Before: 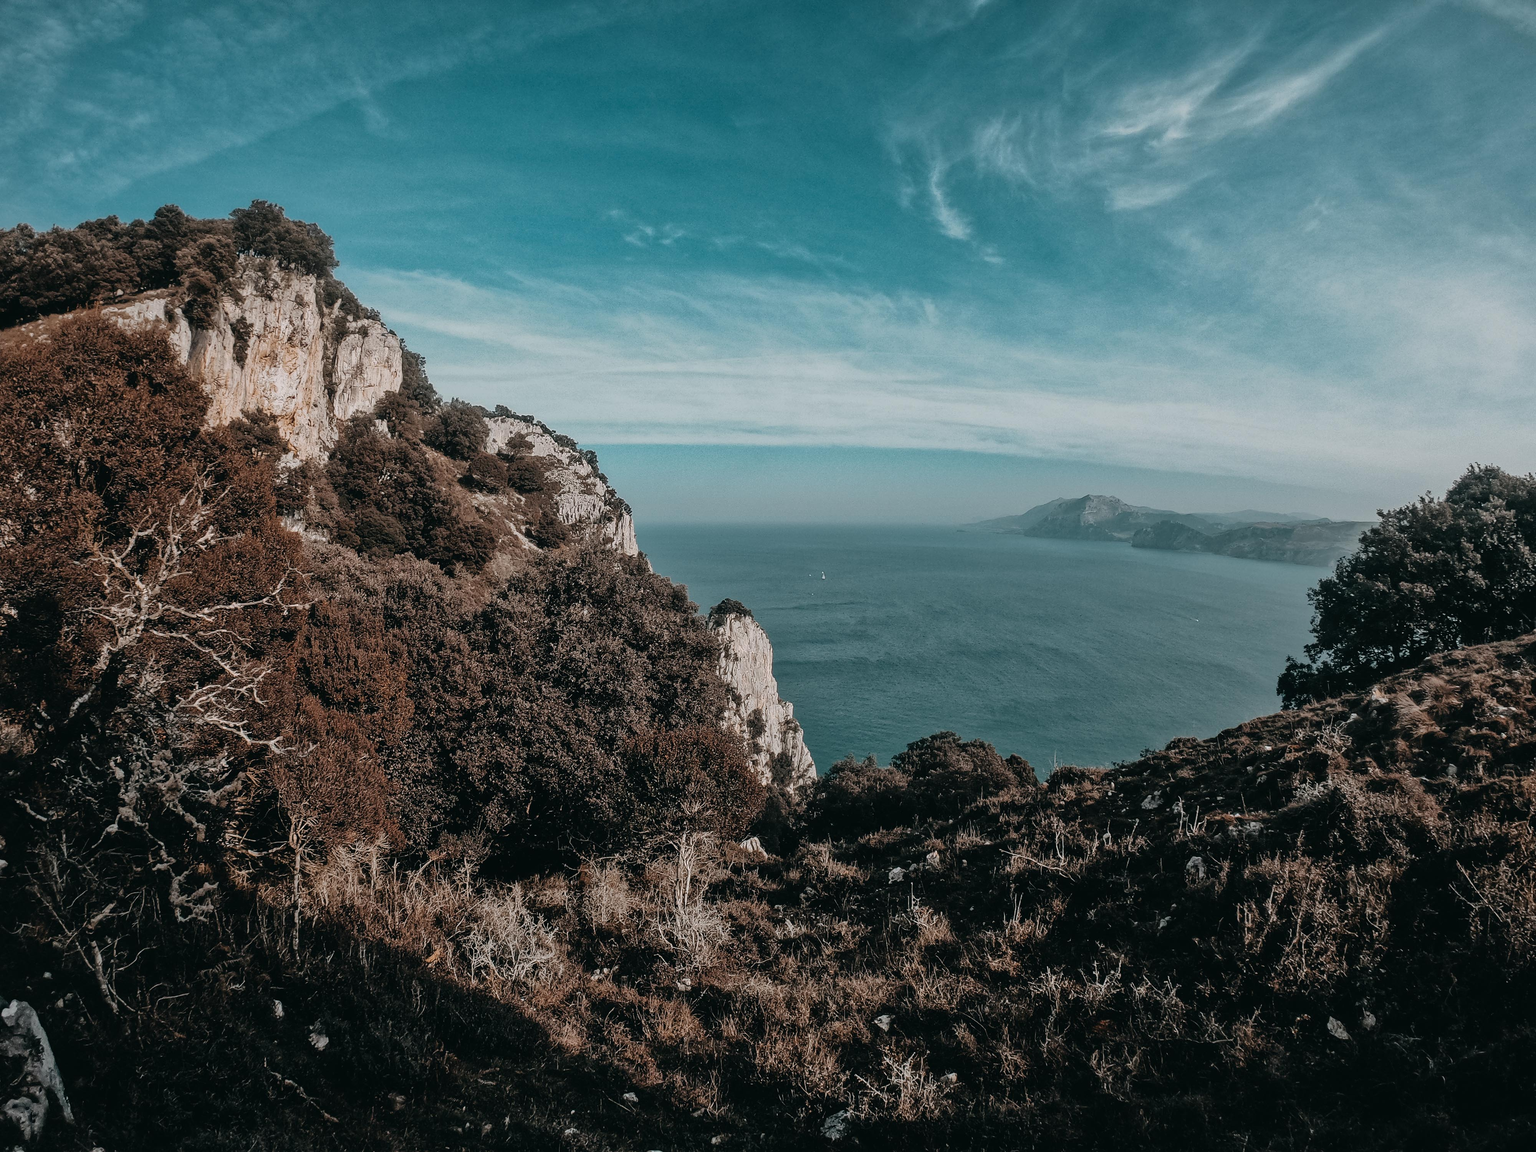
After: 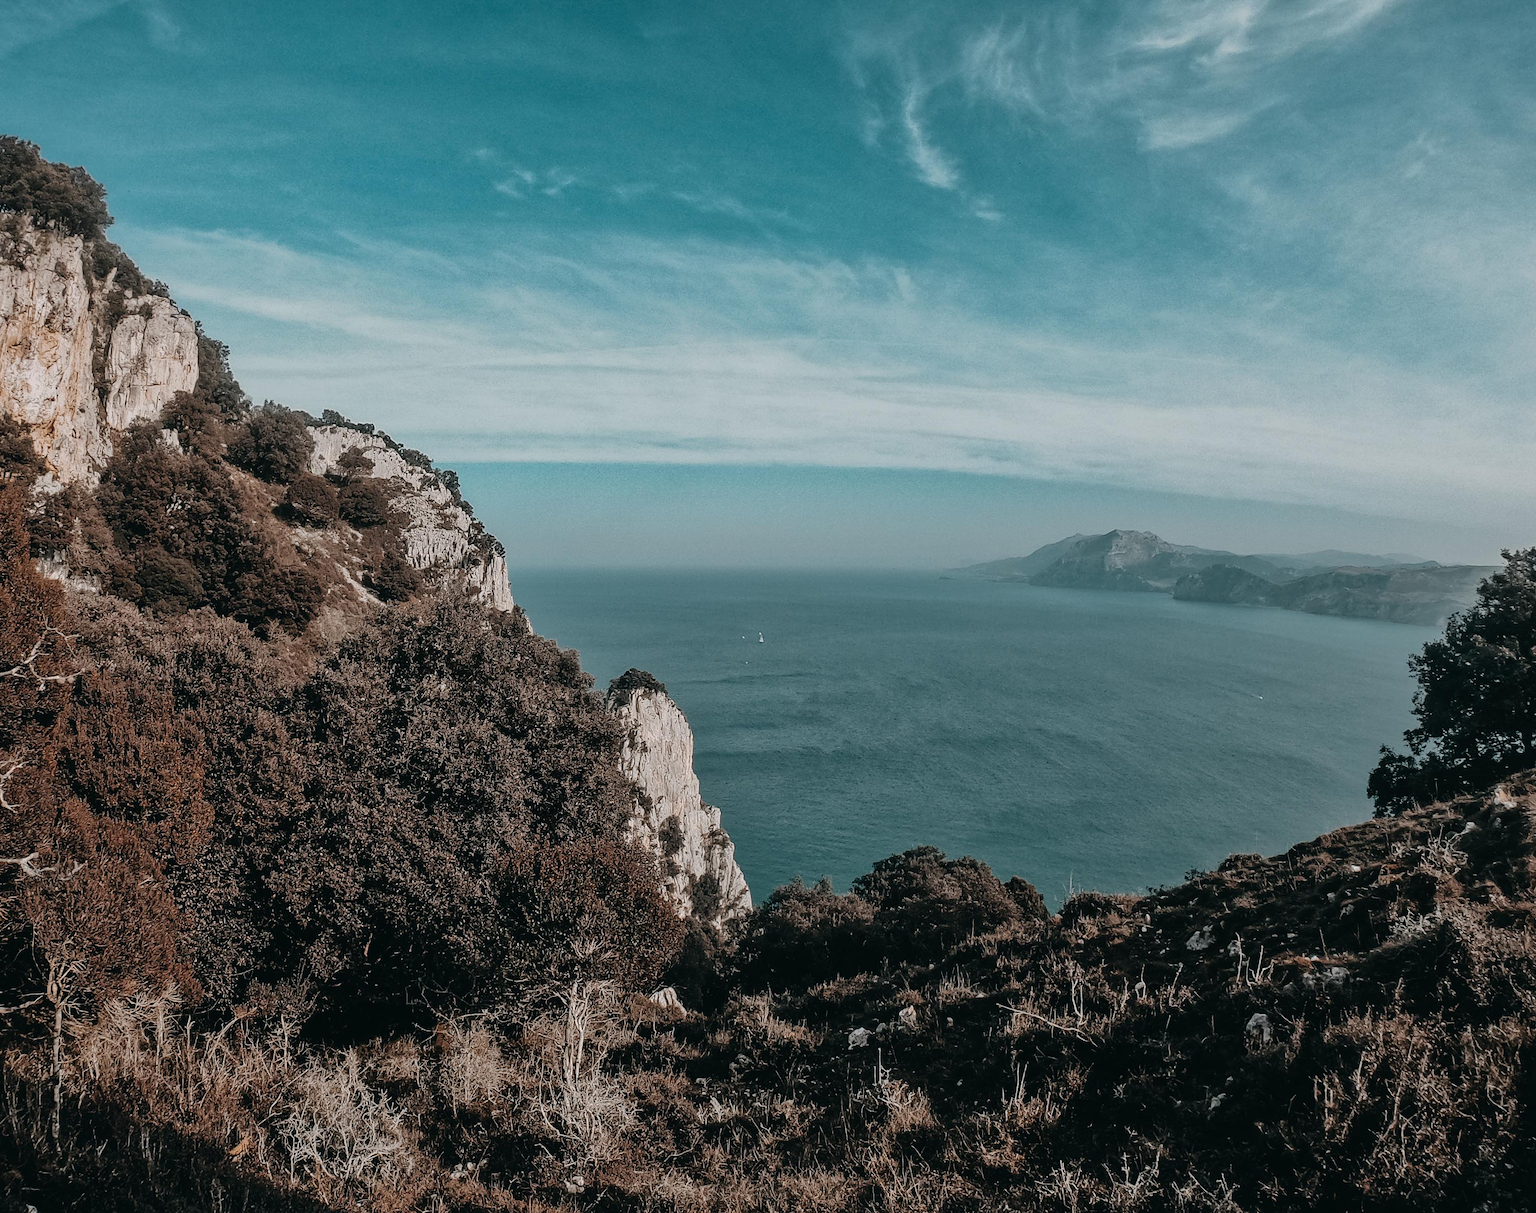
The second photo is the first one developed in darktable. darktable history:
crop: left 16.565%, top 8.594%, right 8.624%, bottom 12.574%
